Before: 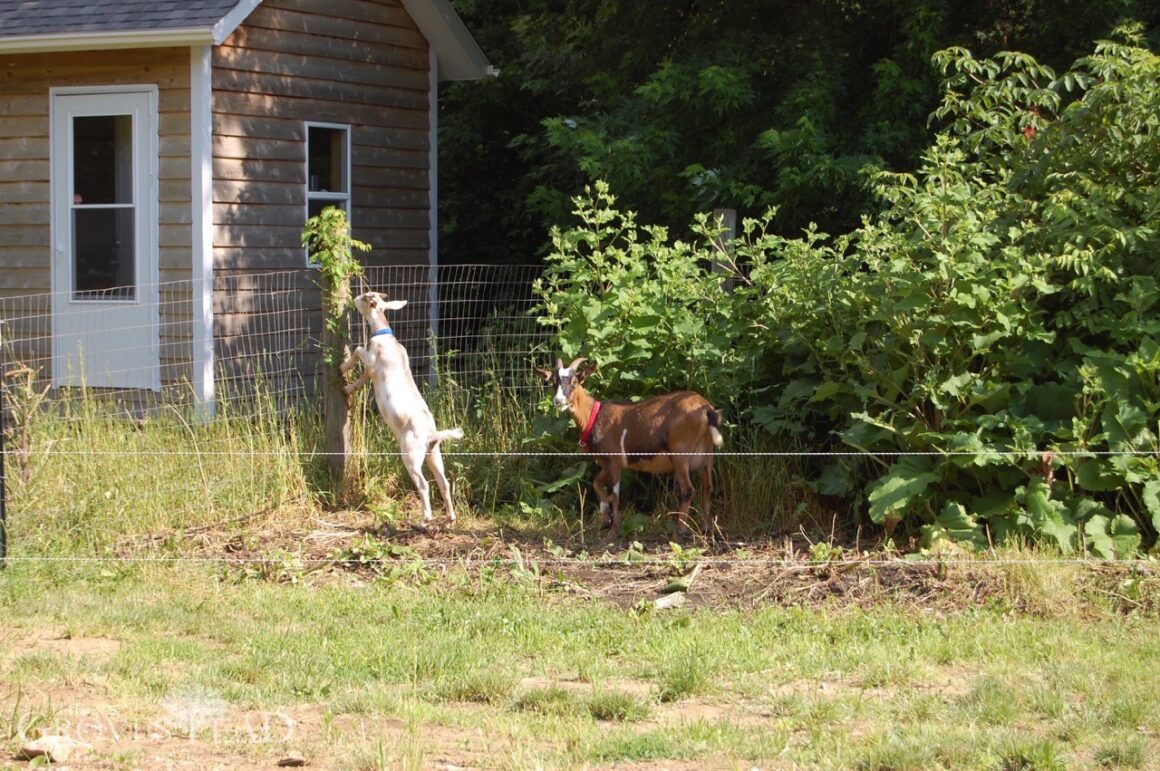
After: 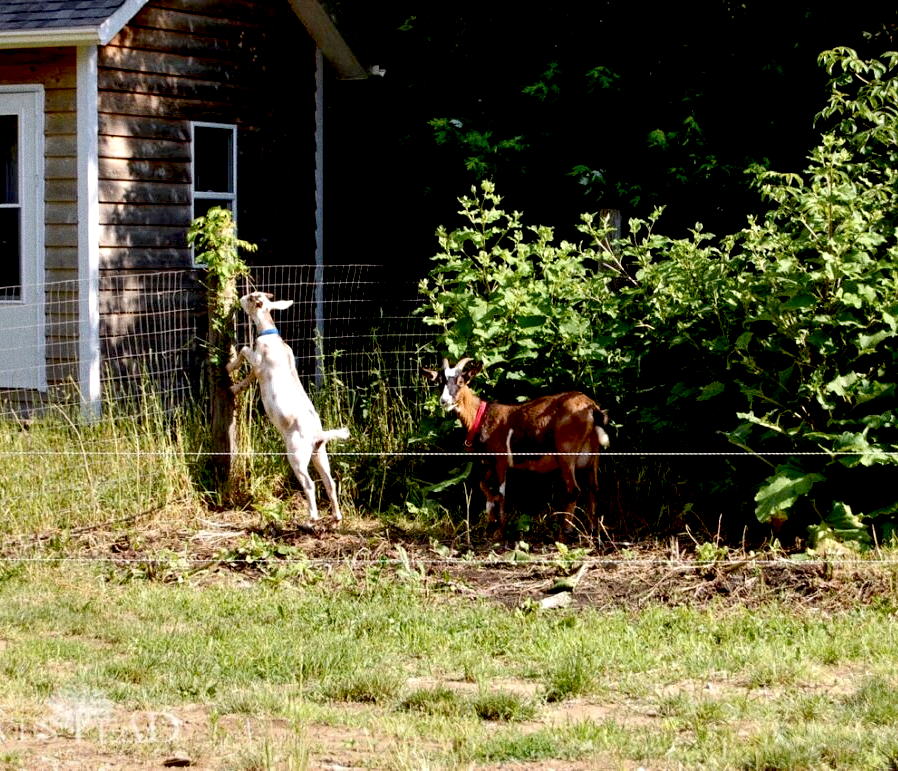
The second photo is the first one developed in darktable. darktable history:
crop: left 9.88%, right 12.664%
grain: coarseness 0.47 ISO
color balance: mode lift, gamma, gain (sRGB)
contrast equalizer: octaves 7, y [[0.6 ×6], [0.55 ×6], [0 ×6], [0 ×6], [0 ×6]], mix 0.35
exposure: black level correction 0.046, exposure -0.228 EV, compensate highlight preservation false
contrast brightness saturation: contrast 0.07
local contrast: highlights 123%, shadows 126%, detail 140%, midtone range 0.254
